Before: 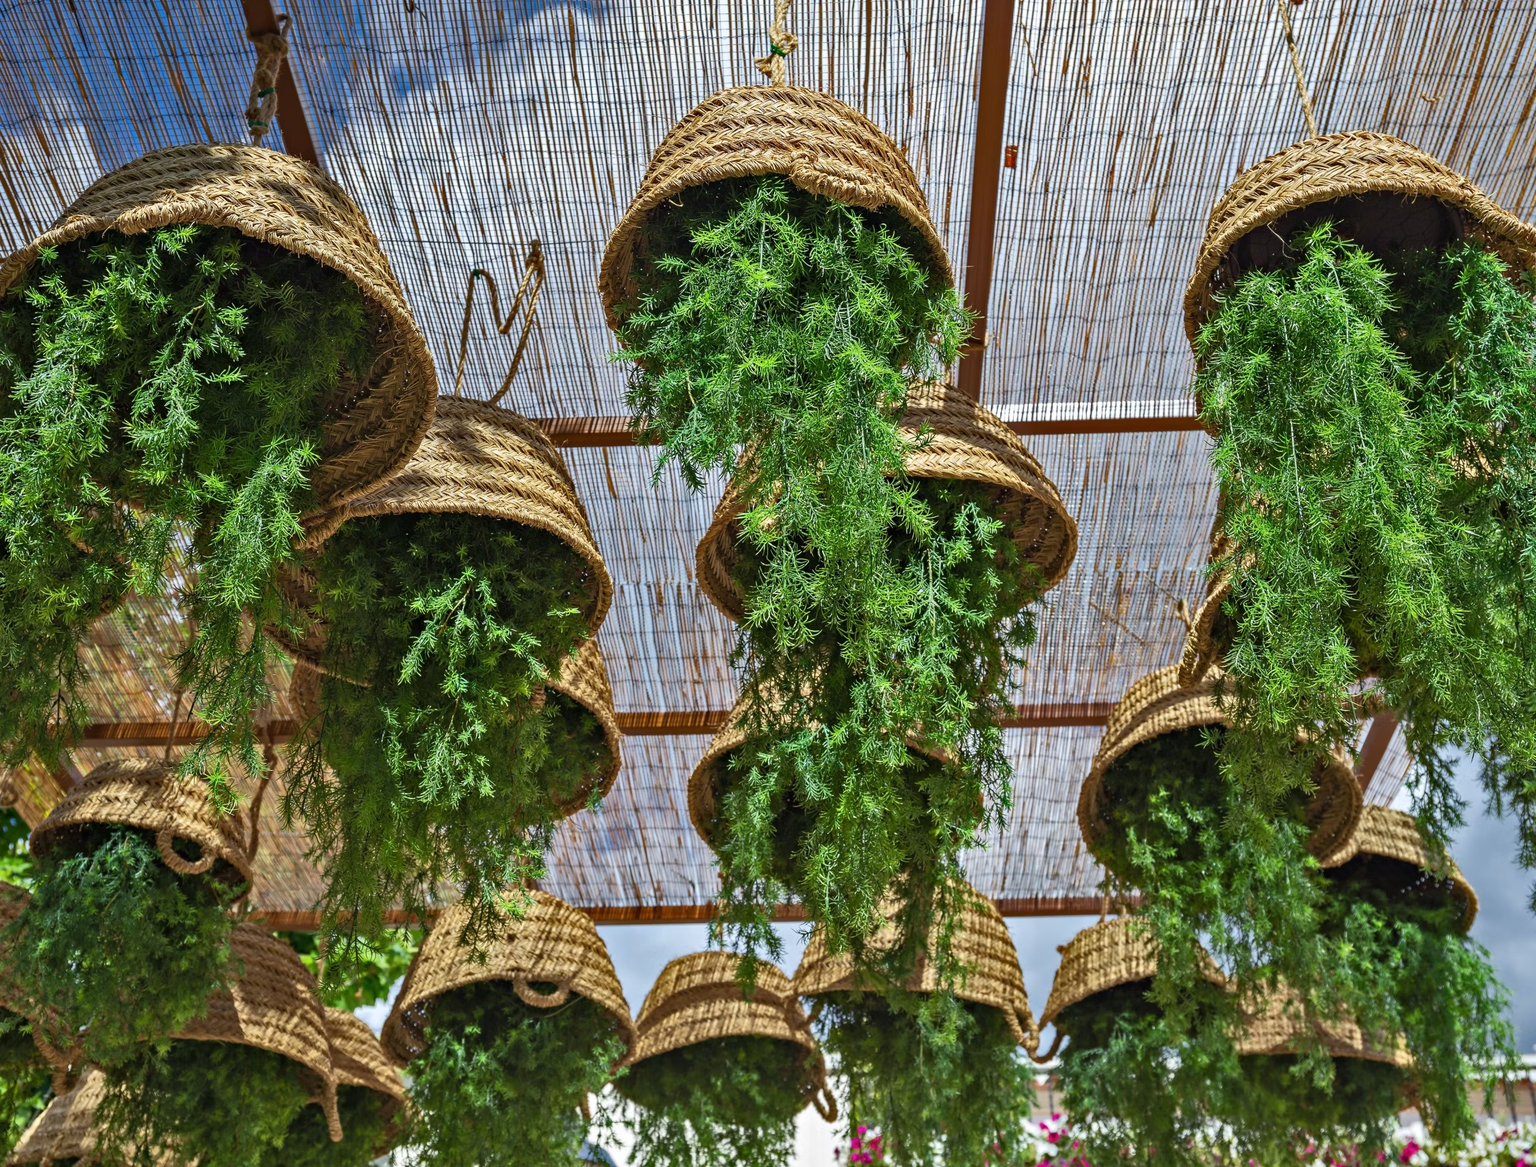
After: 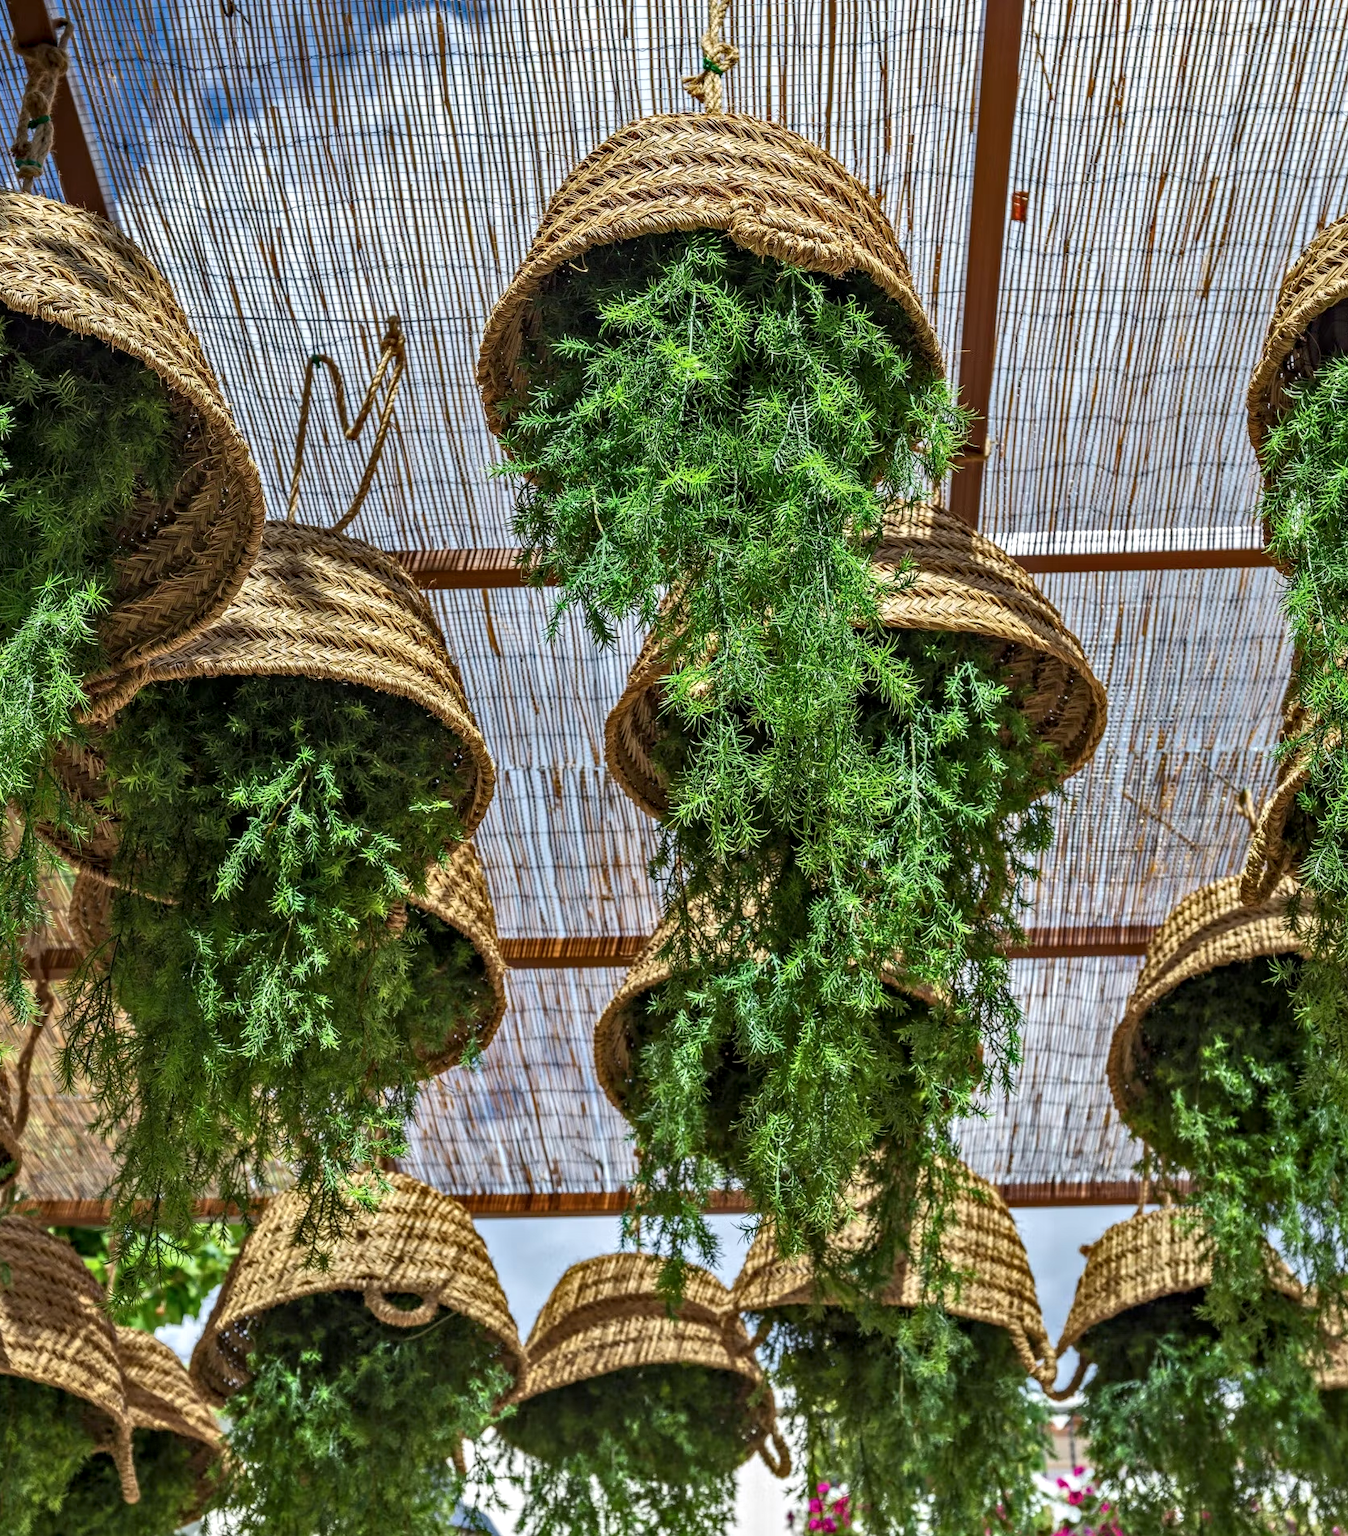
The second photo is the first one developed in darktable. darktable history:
local contrast: highlights 61%, detail 143%, midtone range 0.428
crop and rotate: left 15.446%, right 17.836%
